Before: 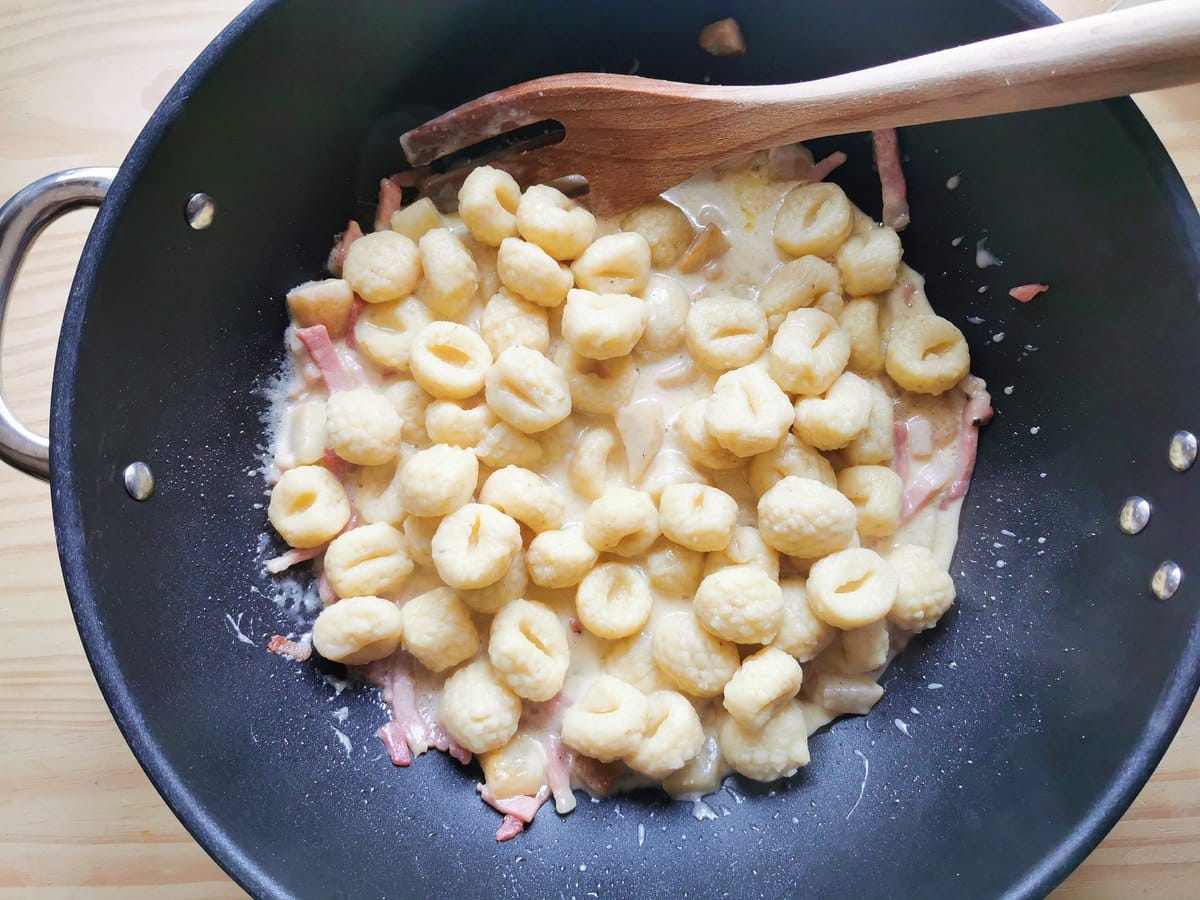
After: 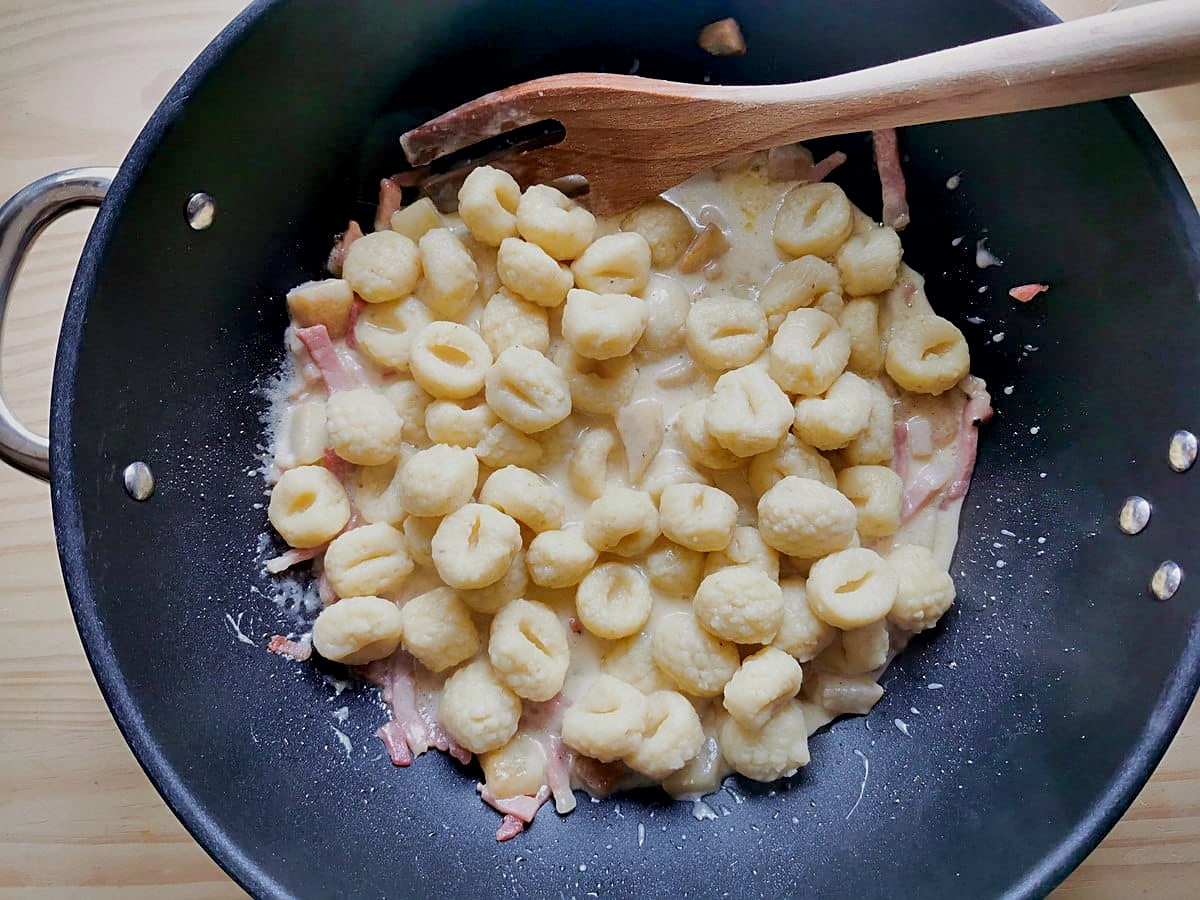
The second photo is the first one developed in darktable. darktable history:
sharpen: on, module defaults
exposure: black level correction 0.011, exposure -0.478 EV, compensate highlight preservation false
shadows and highlights: low approximation 0.01, soften with gaussian
